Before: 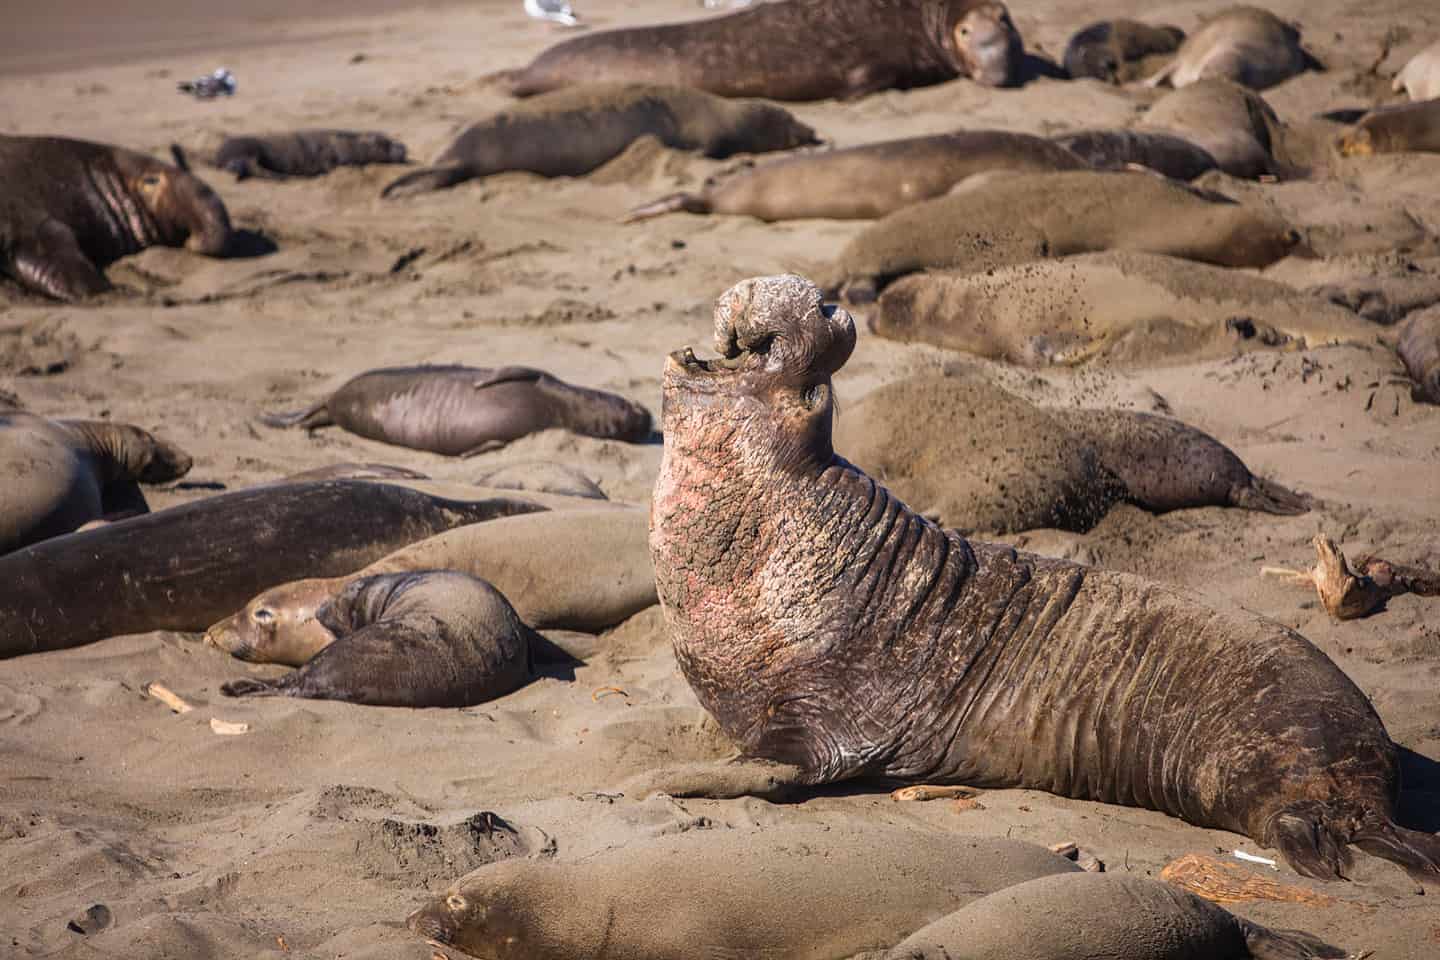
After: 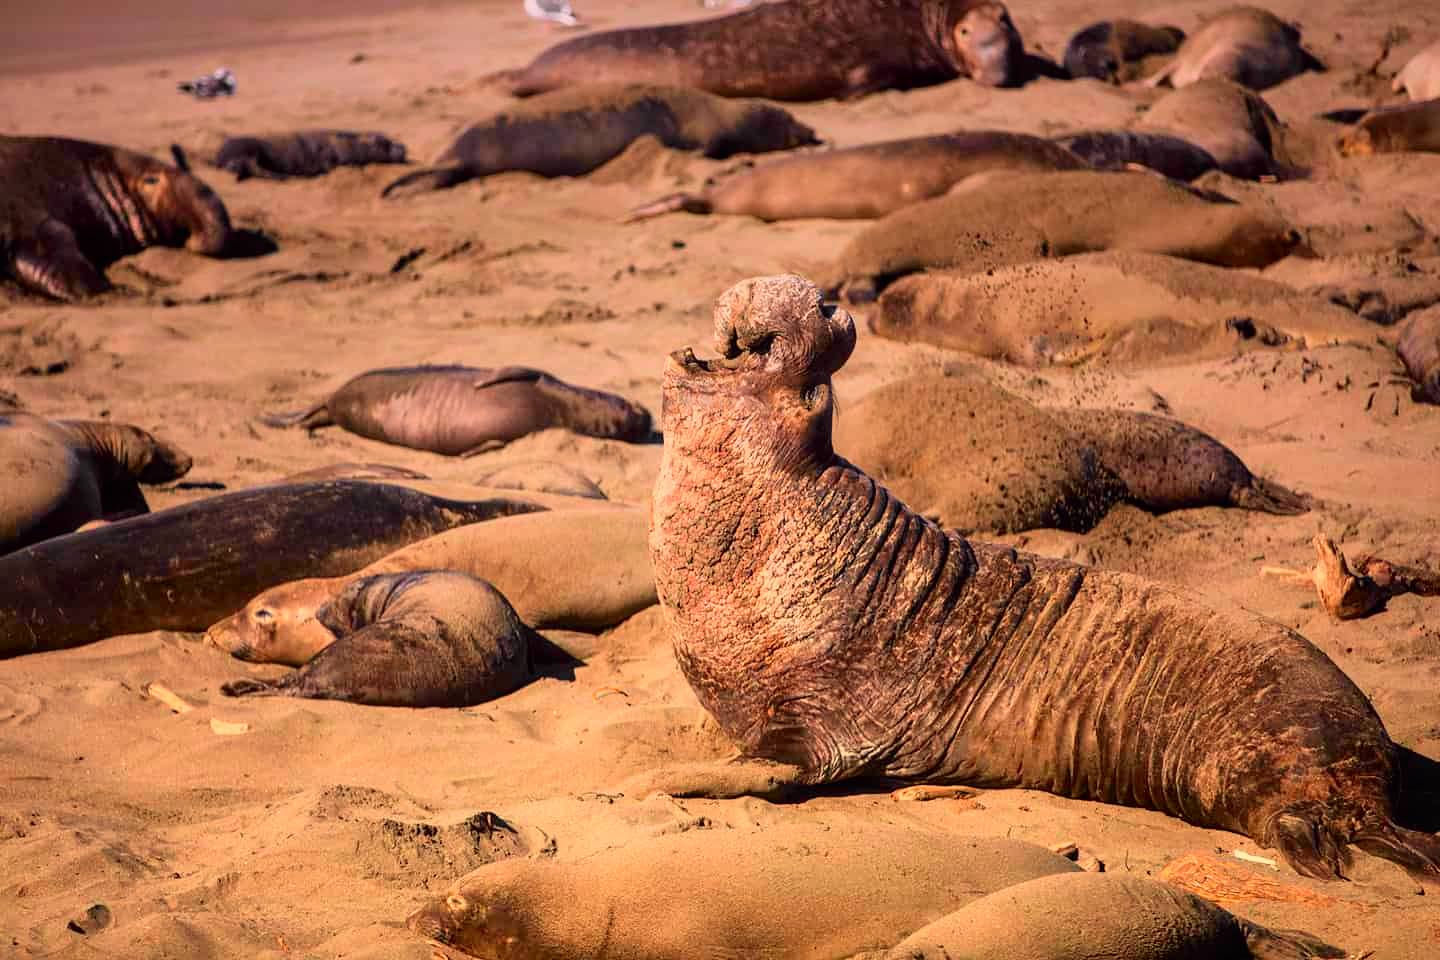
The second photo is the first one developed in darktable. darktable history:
white balance: red 1.123, blue 0.83
graduated density: hue 238.83°, saturation 50%
tone curve: curves: ch0 [(0, 0) (0.062, 0.023) (0.168, 0.142) (0.359, 0.419) (0.469, 0.544) (0.634, 0.722) (0.839, 0.909) (0.998, 0.978)]; ch1 [(0, 0) (0.437, 0.408) (0.472, 0.47) (0.502, 0.504) (0.527, 0.546) (0.568, 0.619) (0.608, 0.665) (0.669, 0.748) (0.859, 0.899) (1, 1)]; ch2 [(0, 0) (0.33, 0.301) (0.421, 0.443) (0.473, 0.498) (0.509, 0.5) (0.535, 0.564) (0.575, 0.625) (0.608, 0.667) (1, 1)], color space Lab, independent channels, preserve colors none
